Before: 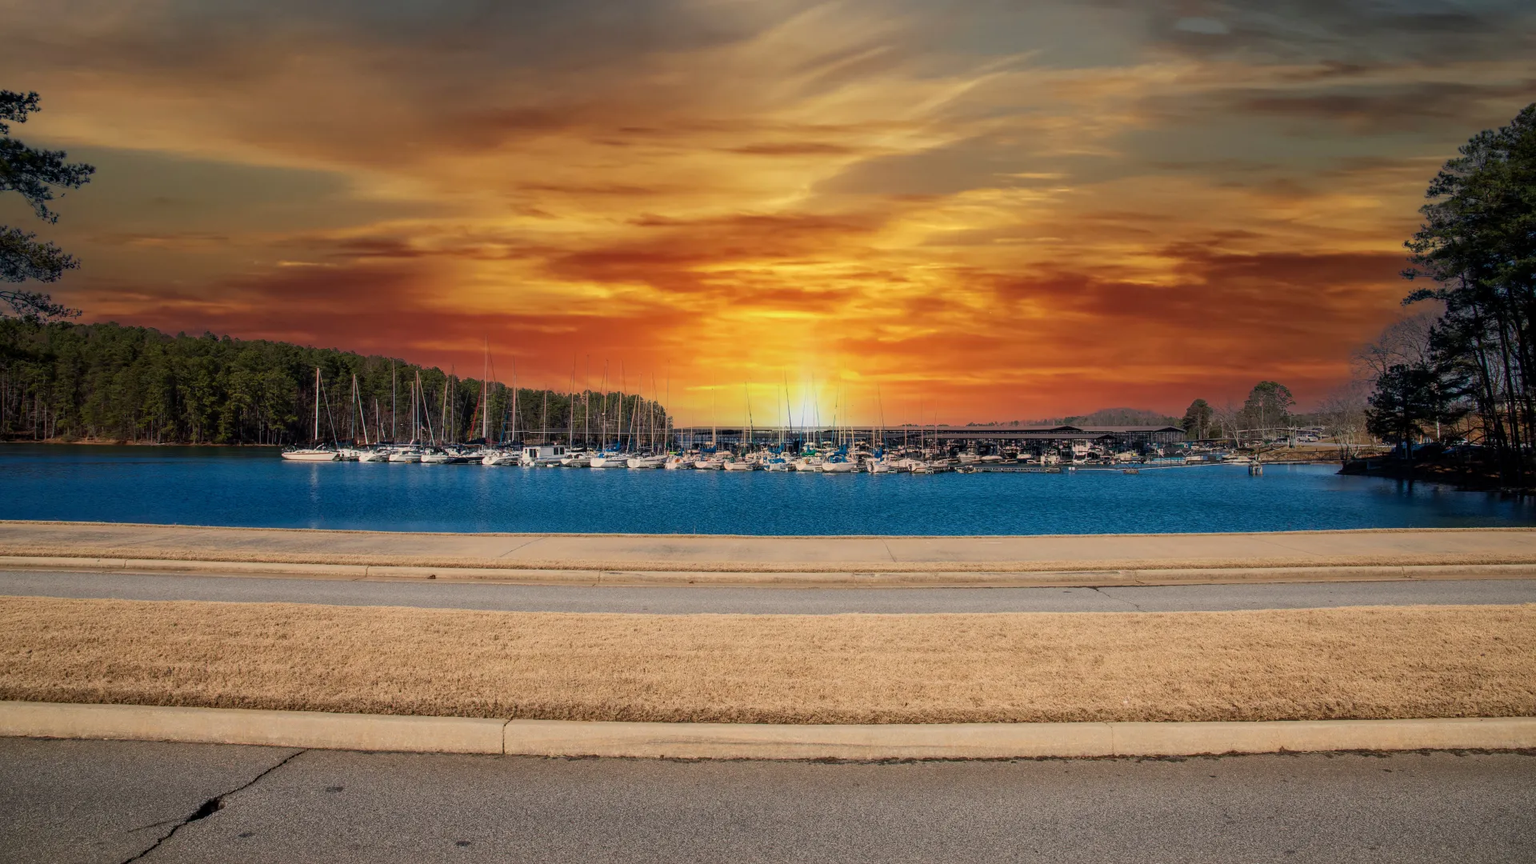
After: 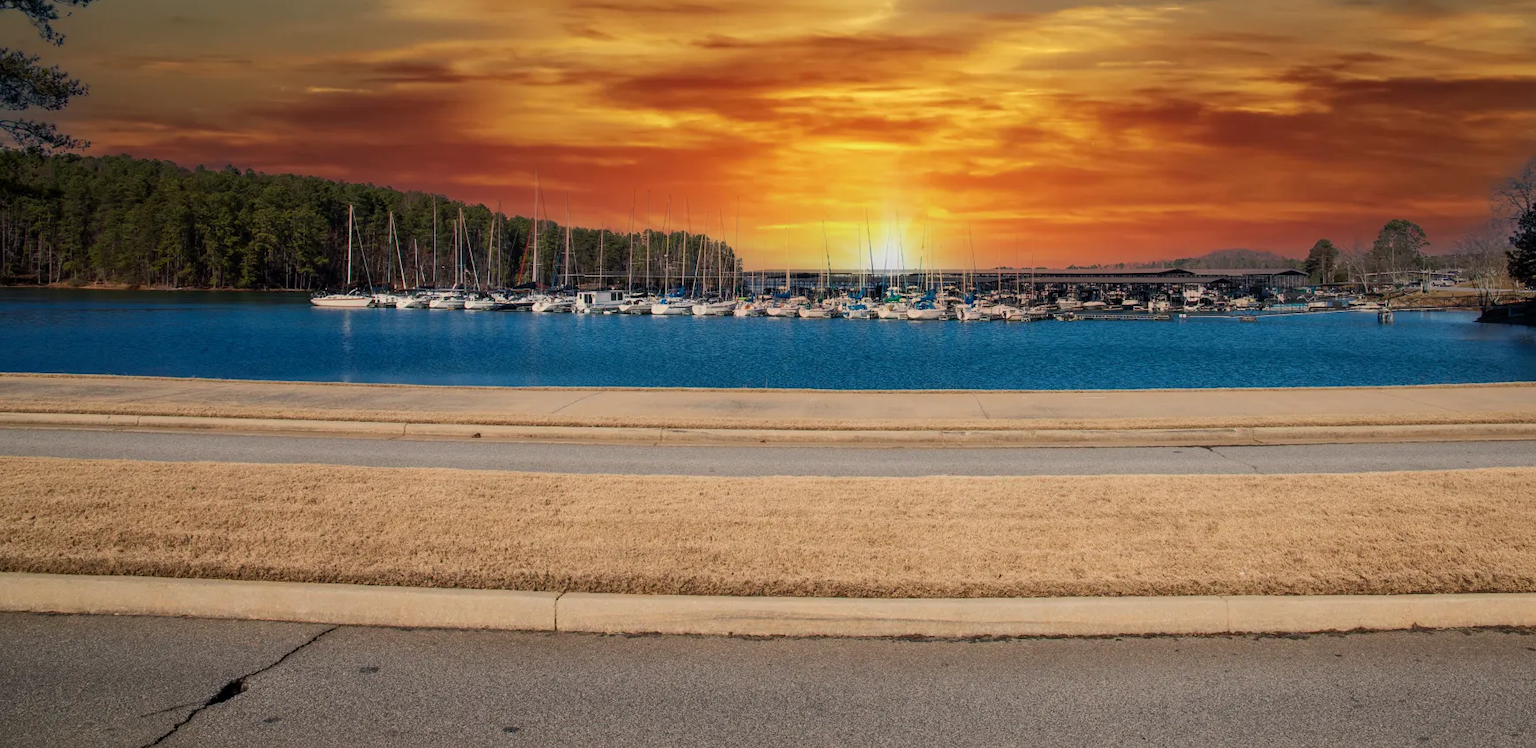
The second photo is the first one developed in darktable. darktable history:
crop: top 21.203%, right 9.324%, bottom 0.217%
tone equalizer: edges refinement/feathering 500, mask exposure compensation -1.25 EV, preserve details no
